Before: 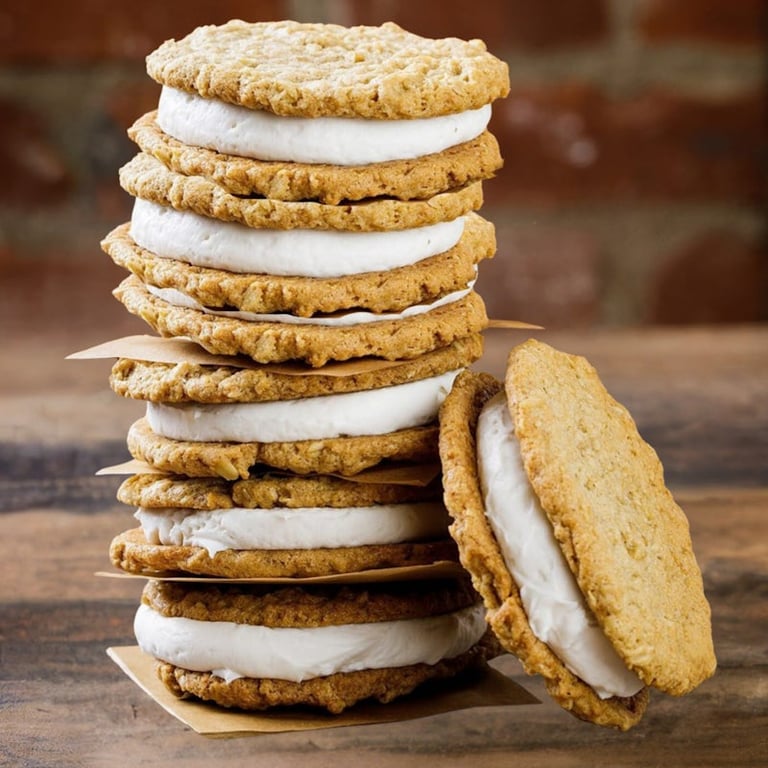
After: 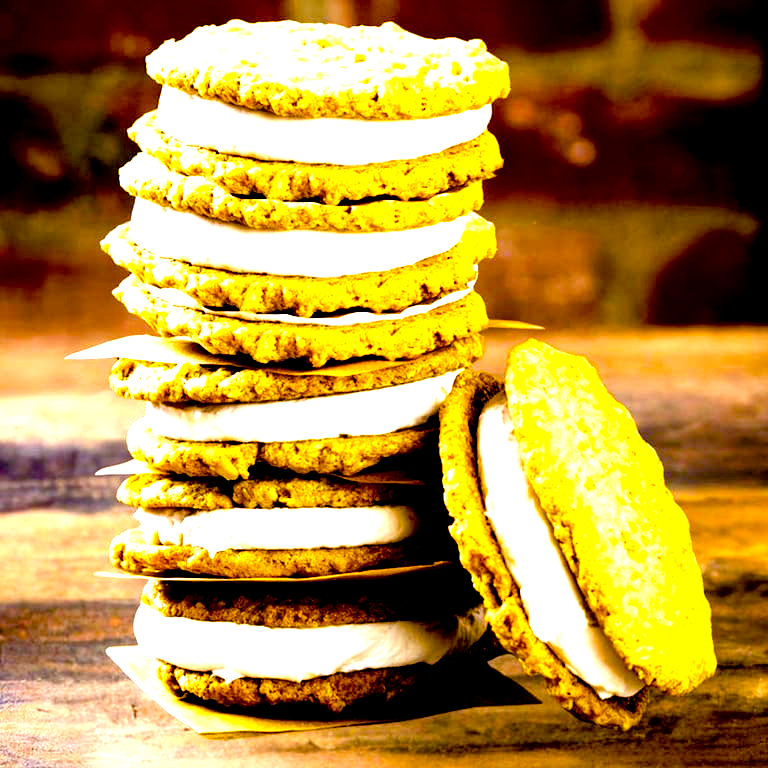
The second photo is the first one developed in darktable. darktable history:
color balance rgb: highlights gain › luminance 17.454%, perceptual saturation grading › global saturation 36.4%, perceptual saturation grading › shadows 36.054%, perceptual brilliance grading › global brilliance 12.641%, global vibrance 30.114%, contrast 10.594%
exposure: black level correction 0.034, exposure 0.9 EV, compensate highlight preservation false
